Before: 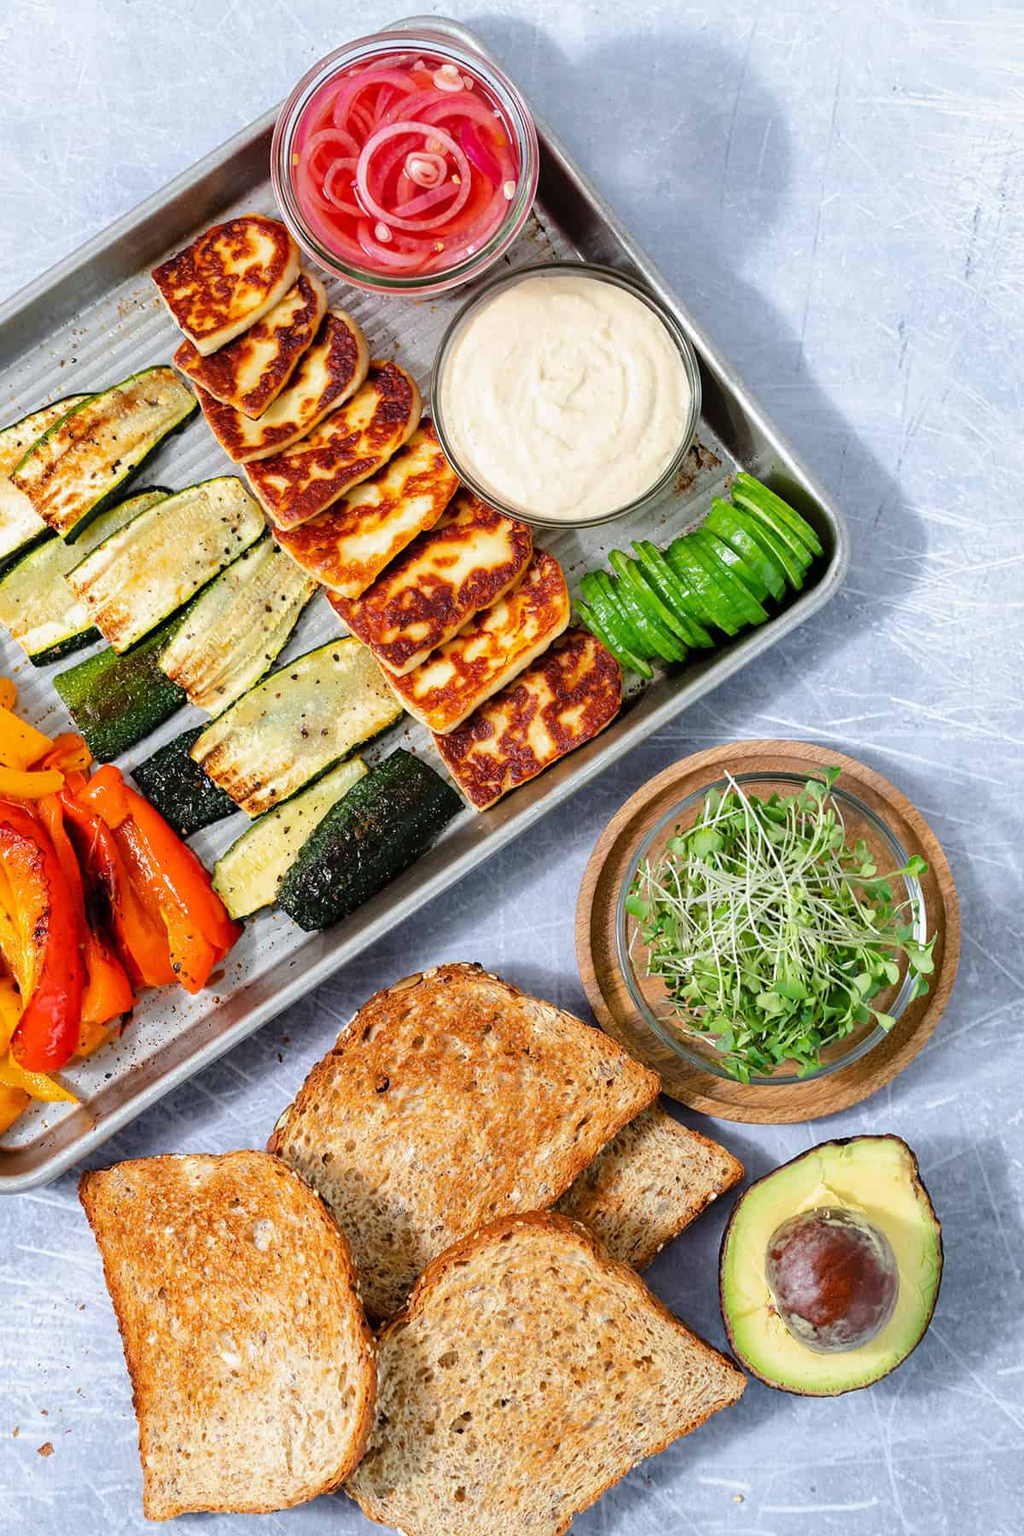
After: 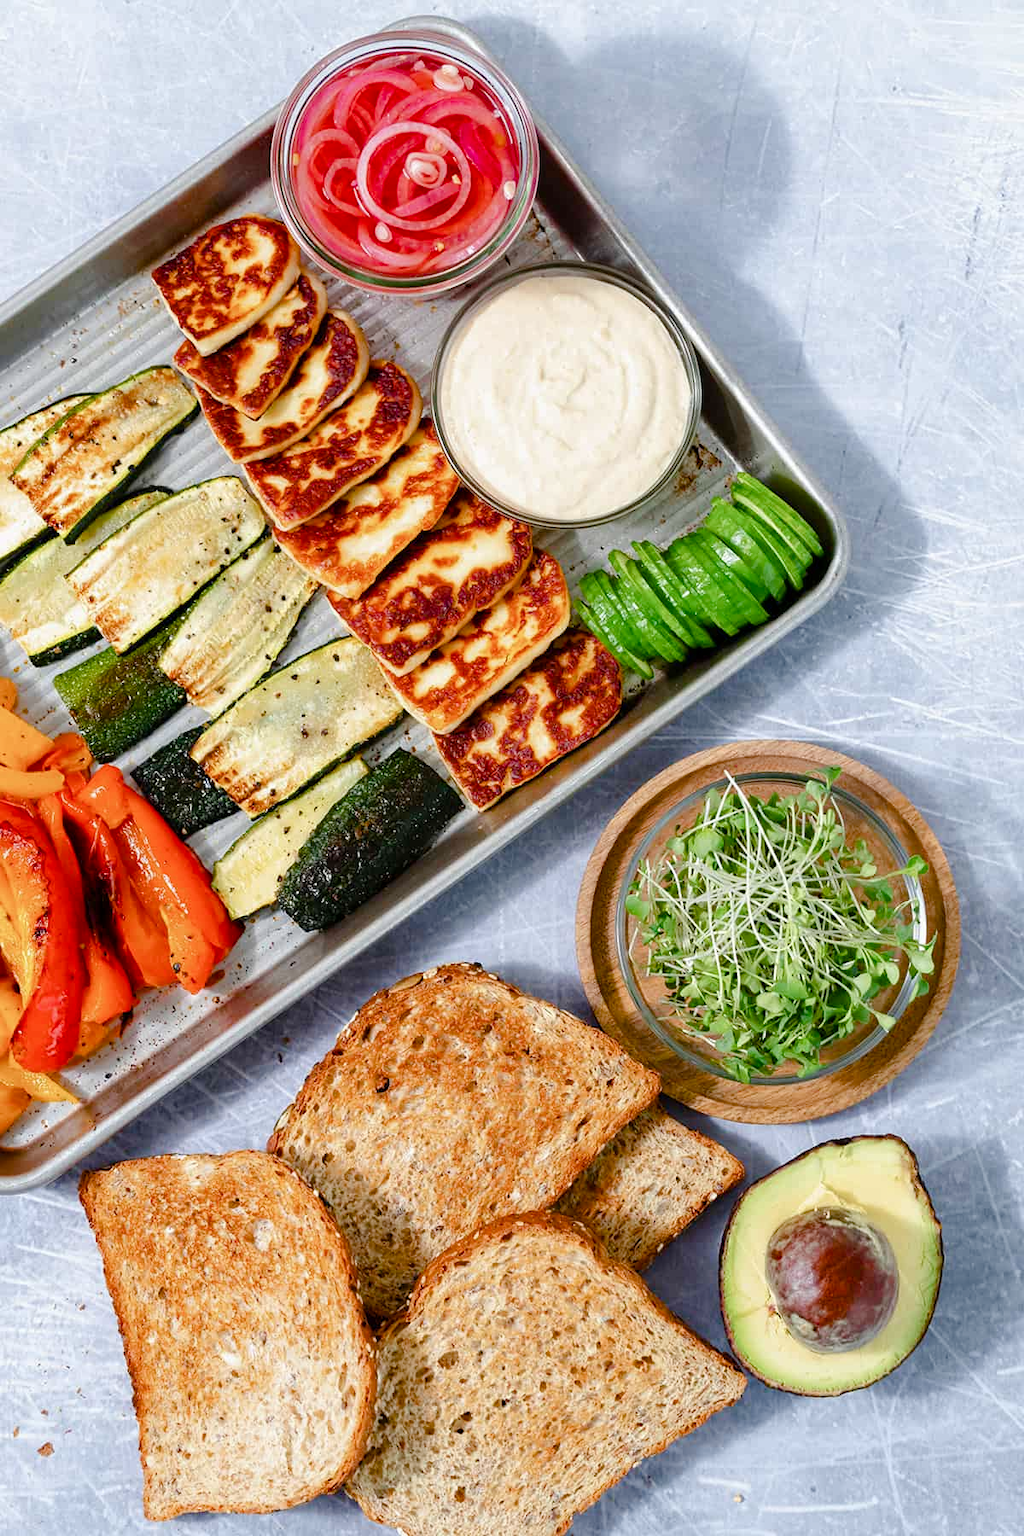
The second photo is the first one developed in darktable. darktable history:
color balance rgb: perceptual saturation grading › global saturation 25.562%, perceptual saturation grading › highlights -50.034%, perceptual saturation grading › shadows 31.04%
